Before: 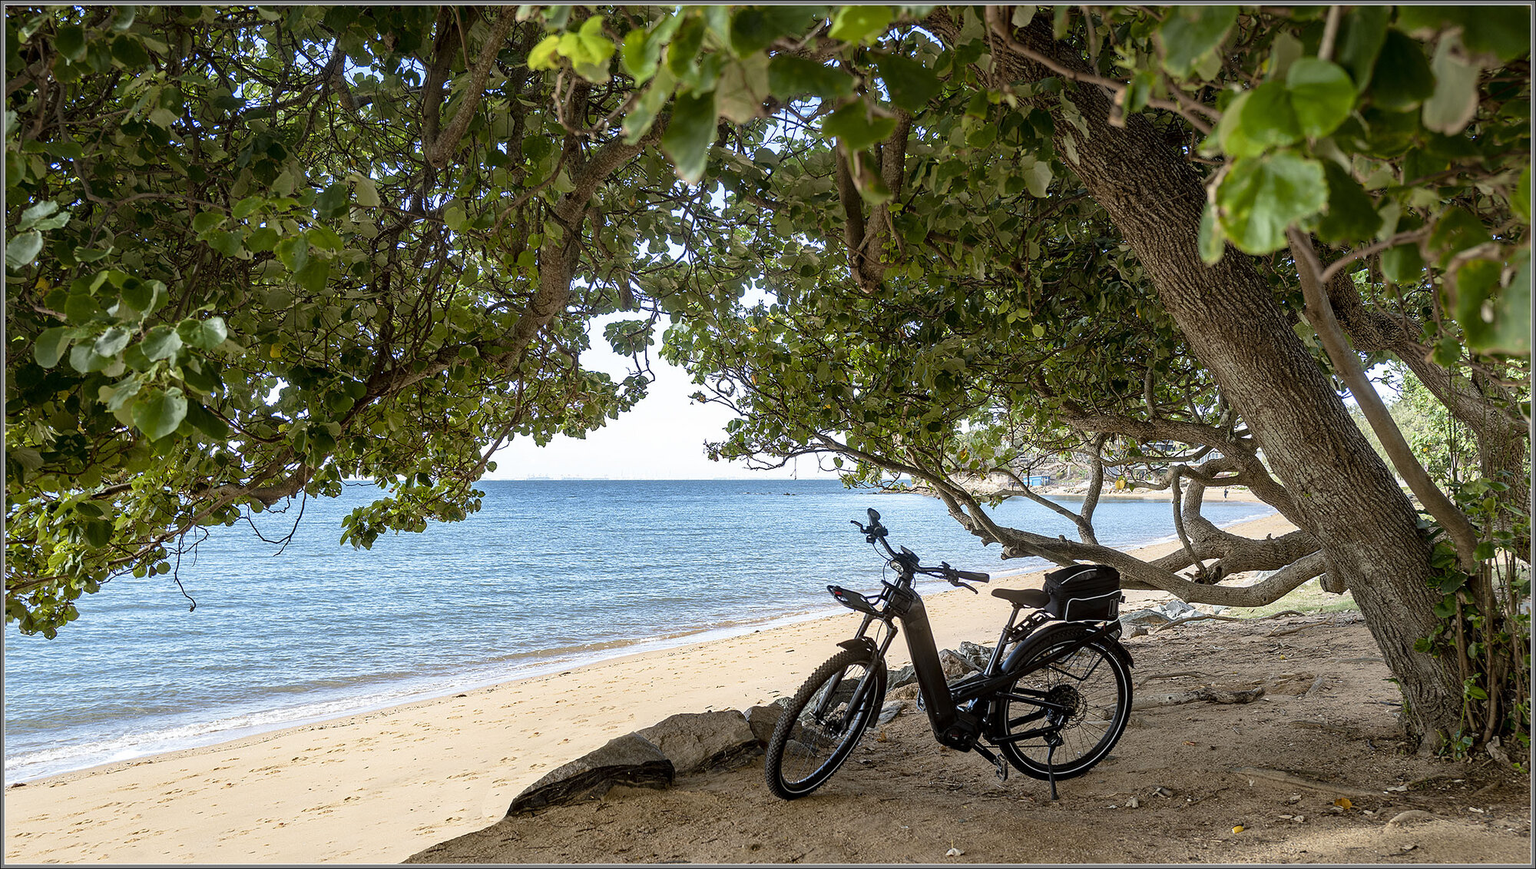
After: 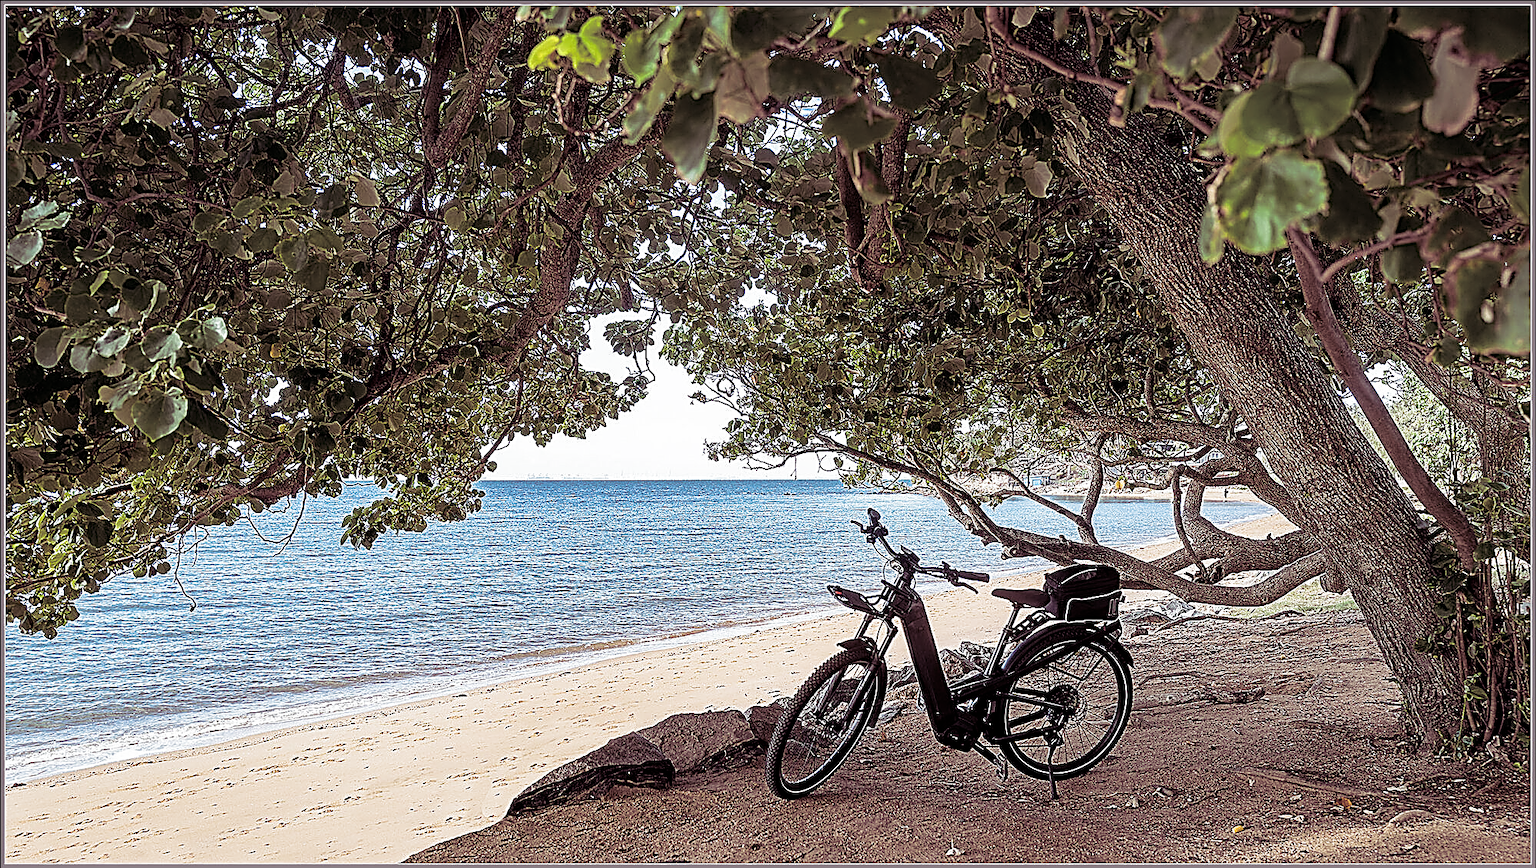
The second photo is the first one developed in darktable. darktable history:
sharpen: amount 2
tone equalizer: on, module defaults
split-toning: shadows › hue 316.8°, shadows › saturation 0.47, highlights › hue 201.6°, highlights › saturation 0, balance -41.97, compress 28.01%
